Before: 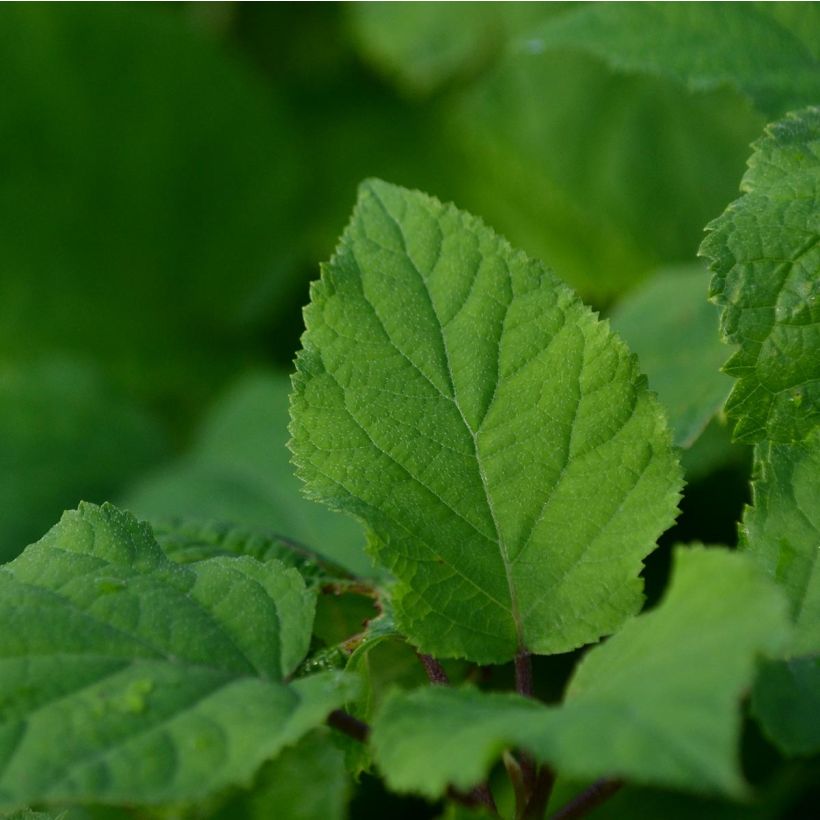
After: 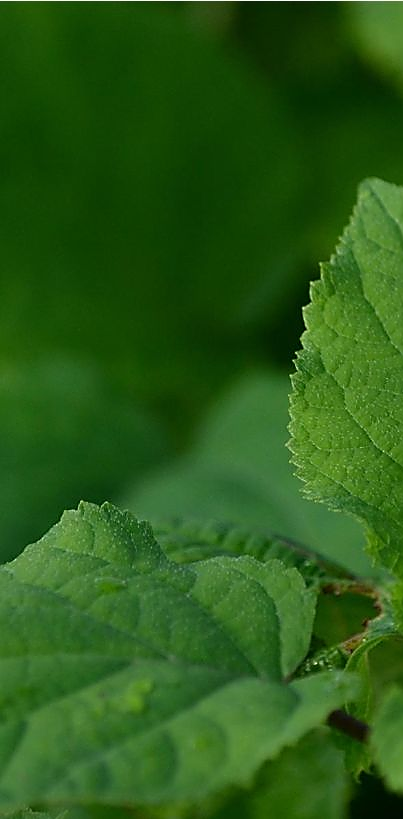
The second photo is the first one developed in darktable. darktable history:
crop and rotate: left 0%, top 0%, right 50.845%
sharpen: radius 1.4, amount 1.25, threshold 0.7
white balance: emerald 1
